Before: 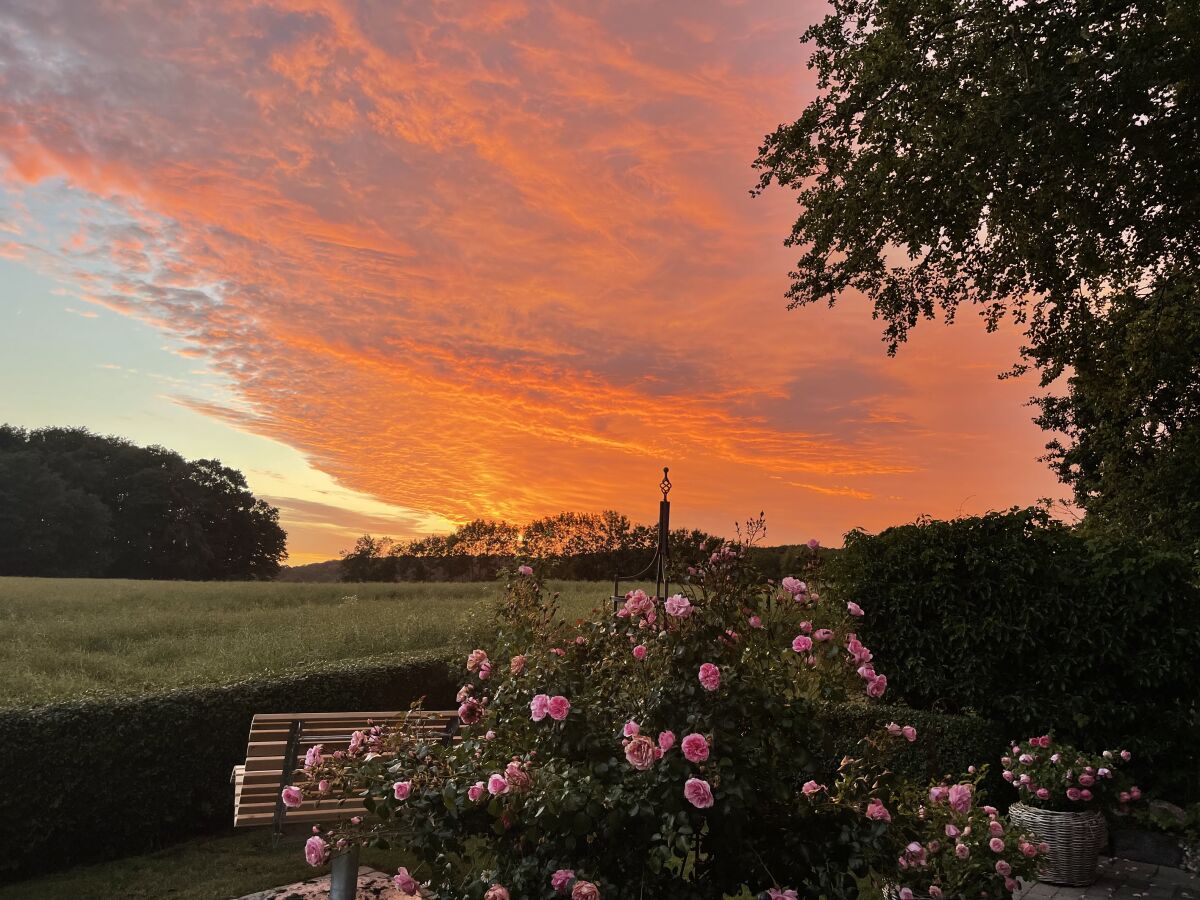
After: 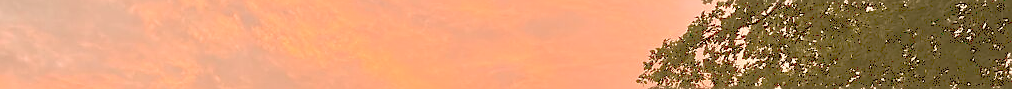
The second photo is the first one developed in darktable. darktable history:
tone curve: curves: ch0 [(0, 0) (0.003, 0.326) (0.011, 0.332) (0.025, 0.352) (0.044, 0.378) (0.069, 0.4) (0.1, 0.416) (0.136, 0.432) (0.177, 0.468) (0.224, 0.509) (0.277, 0.554) (0.335, 0.6) (0.399, 0.642) (0.468, 0.693) (0.543, 0.753) (0.623, 0.818) (0.709, 0.897) (0.801, 0.974) (0.898, 0.991) (1, 1)], preserve colors none
crop and rotate: left 9.644%, top 9.491%, right 6.021%, bottom 80.509%
sharpen: radius 0.969, amount 0.604
color correction: highlights a* 8.98, highlights b* 15.09, shadows a* -0.49, shadows b* 26.52
